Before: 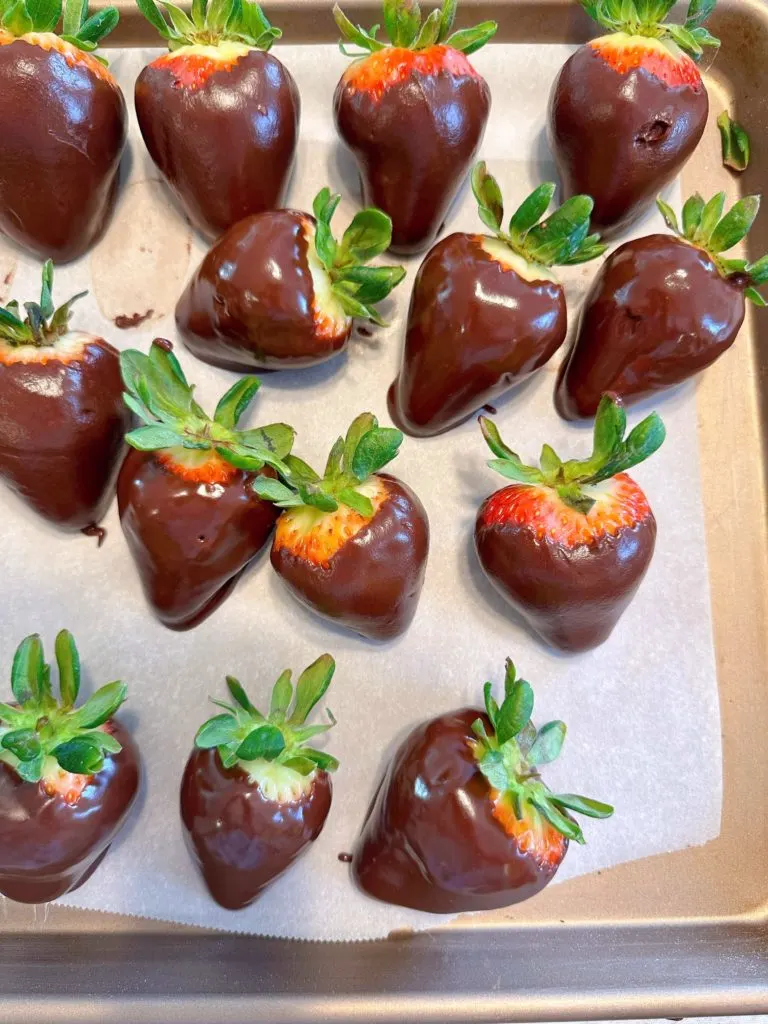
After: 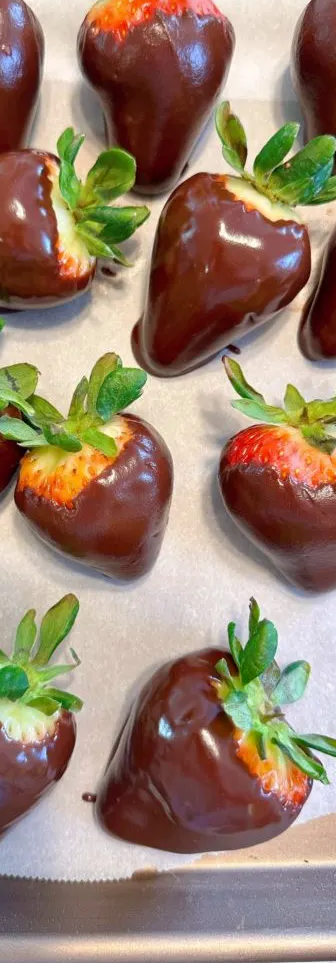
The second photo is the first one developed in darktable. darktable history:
crop: left 33.456%, top 5.955%, right 22.718%
shadows and highlights: low approximation 0.01, soften with gaussian
